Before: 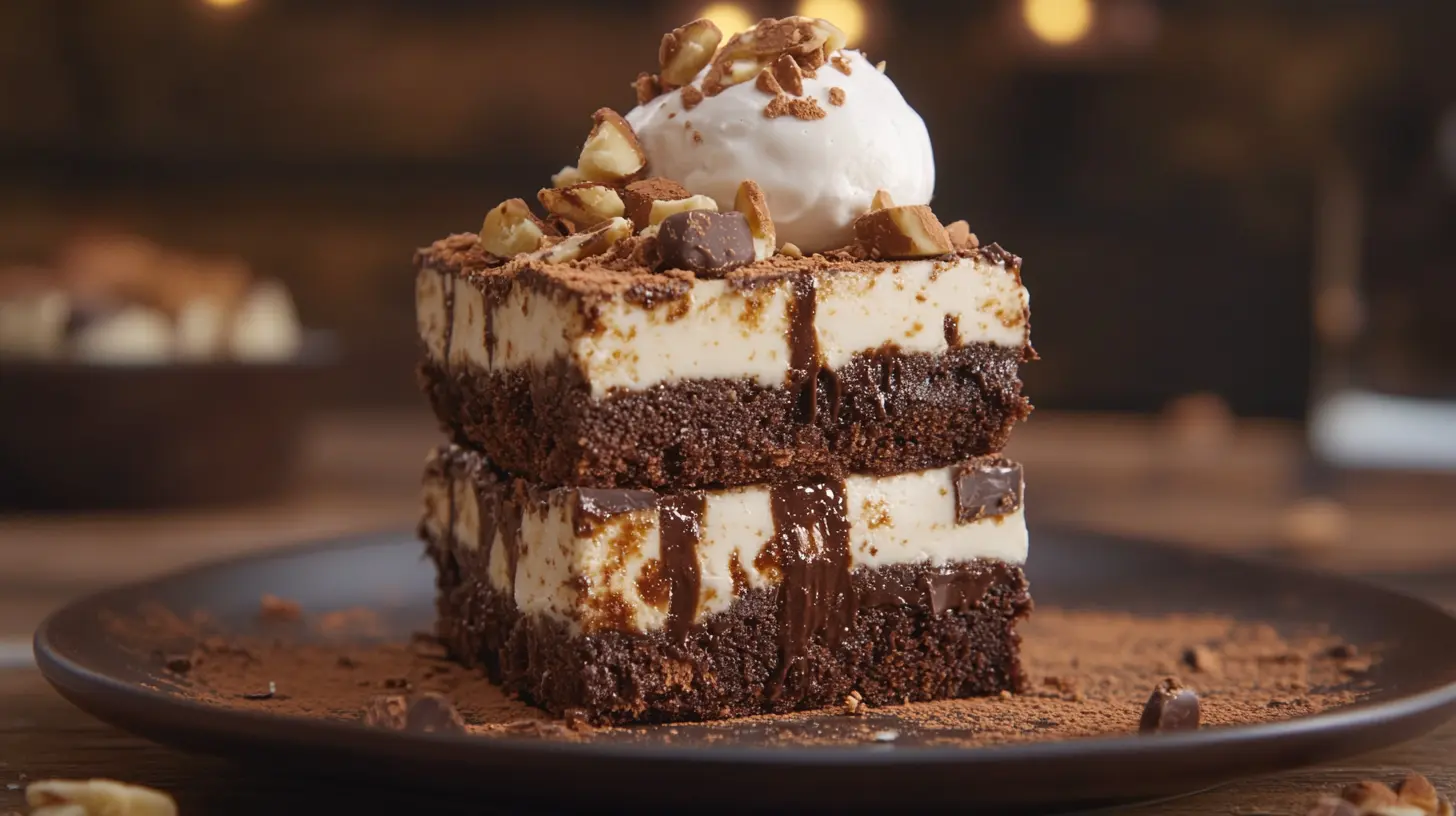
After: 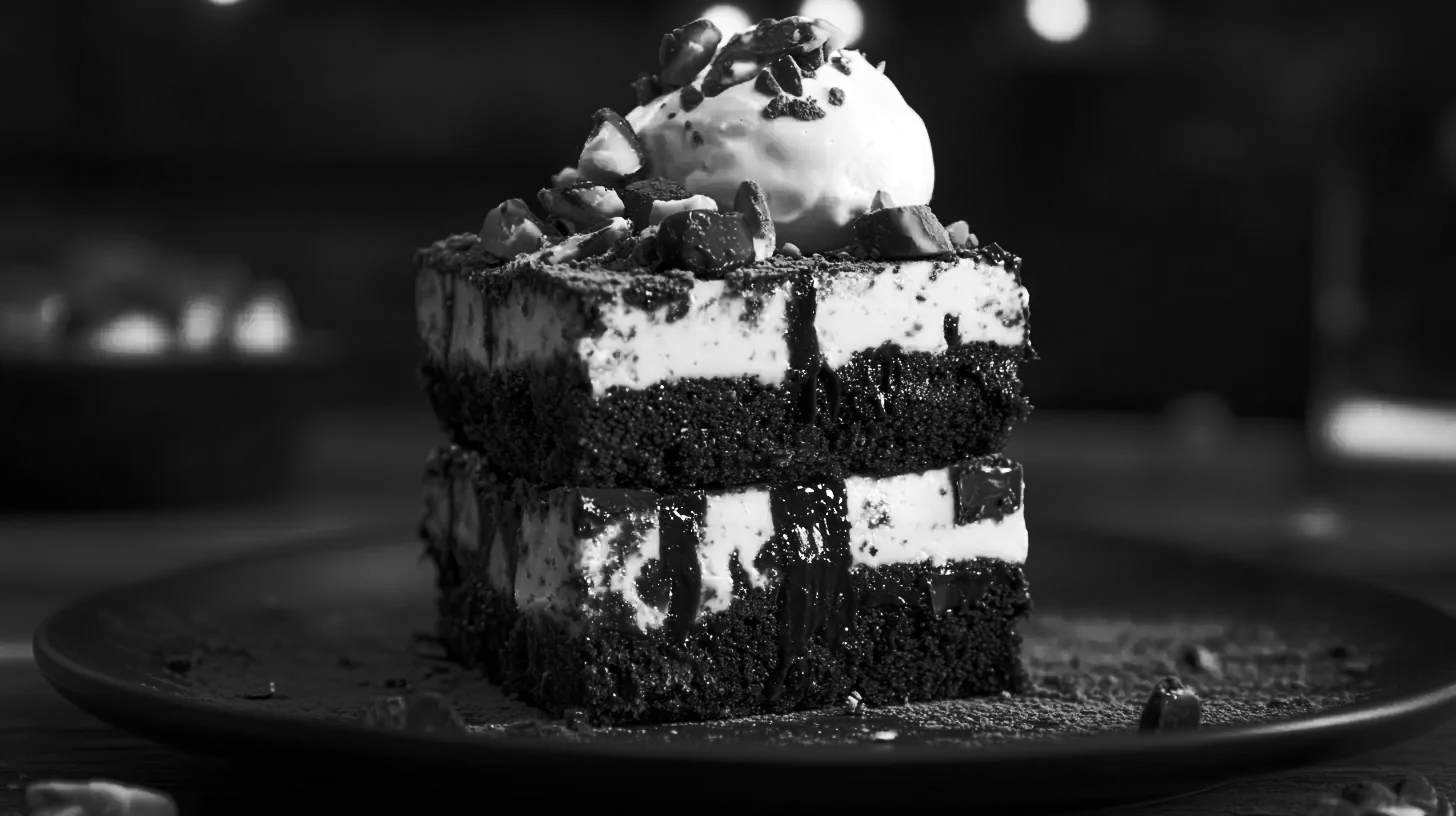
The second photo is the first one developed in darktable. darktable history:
color balance rgb: linear chroma grading › global chroma 40.15%, perceptual saturation grading › global saturation 60.58%, perceptual saturation grading › highlights 20.44%, perceptual saturation grading › shadows -50.36%, perceptual brilliance grading › highlights 2.19%, perceptual brilliance grading › mid-tones -50.36%, perceptual brilliance grading › shadows -50.36%
local contrast: highlights 100%, shadows 100%, detail 120%, midtone range 0.2
contrast brightness saturation: contrast 0.23, brightness 0.1, saturation 0.29
contrast equalizer: octaves 7, y [[0.6 ×6], [0.55 ×6], [0 ×6], [0 ×6], [0 ×6]], mix 0.15
monochrome: a 32, b 64, size 2.3, highlights 1
